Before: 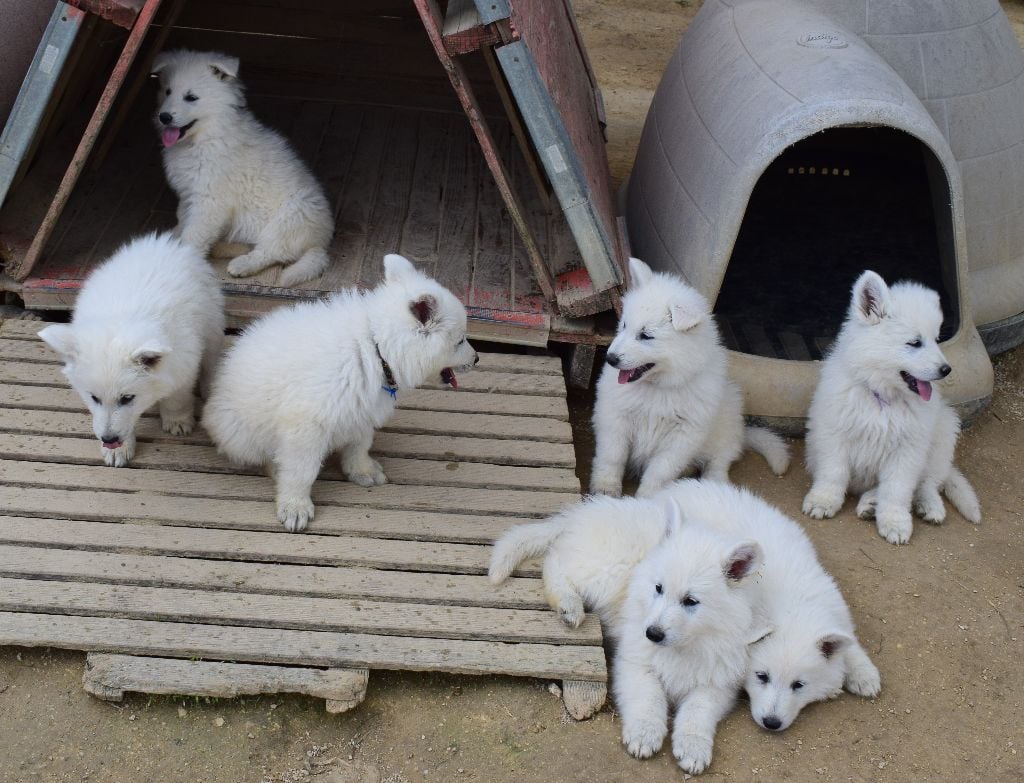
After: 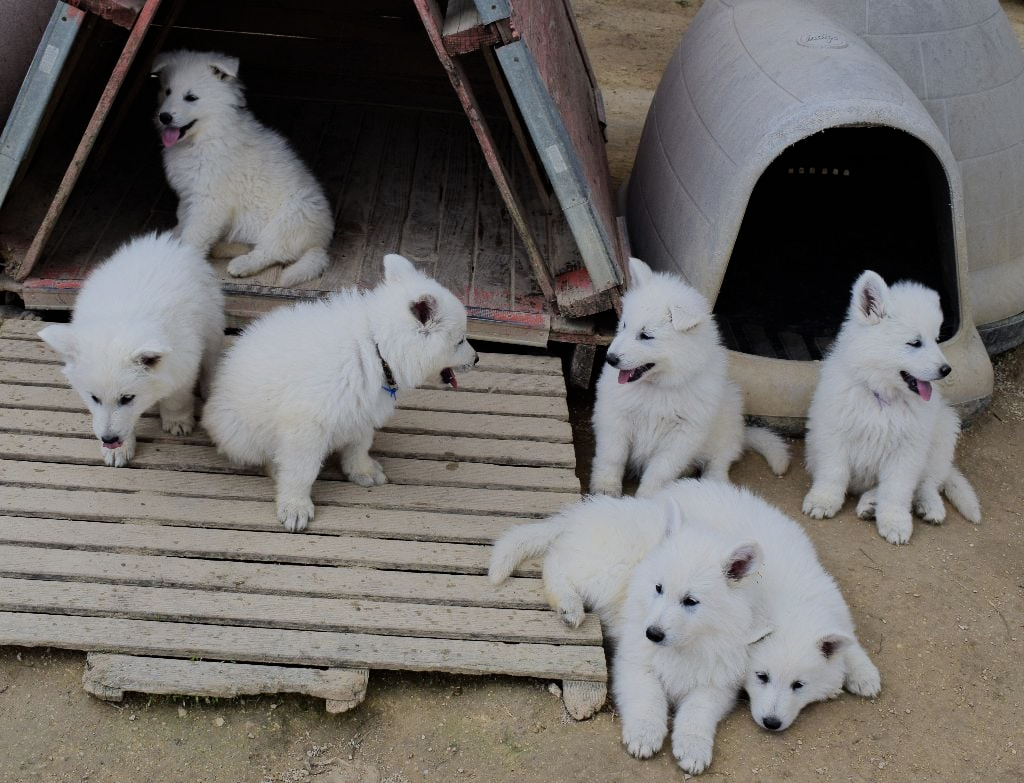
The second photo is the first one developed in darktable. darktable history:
filmic rgb: black relative exposure -7.65 EV, white relative exposure 4.56 EV, hardness 3.61
contrast brightness saturation: saturation -0.05
